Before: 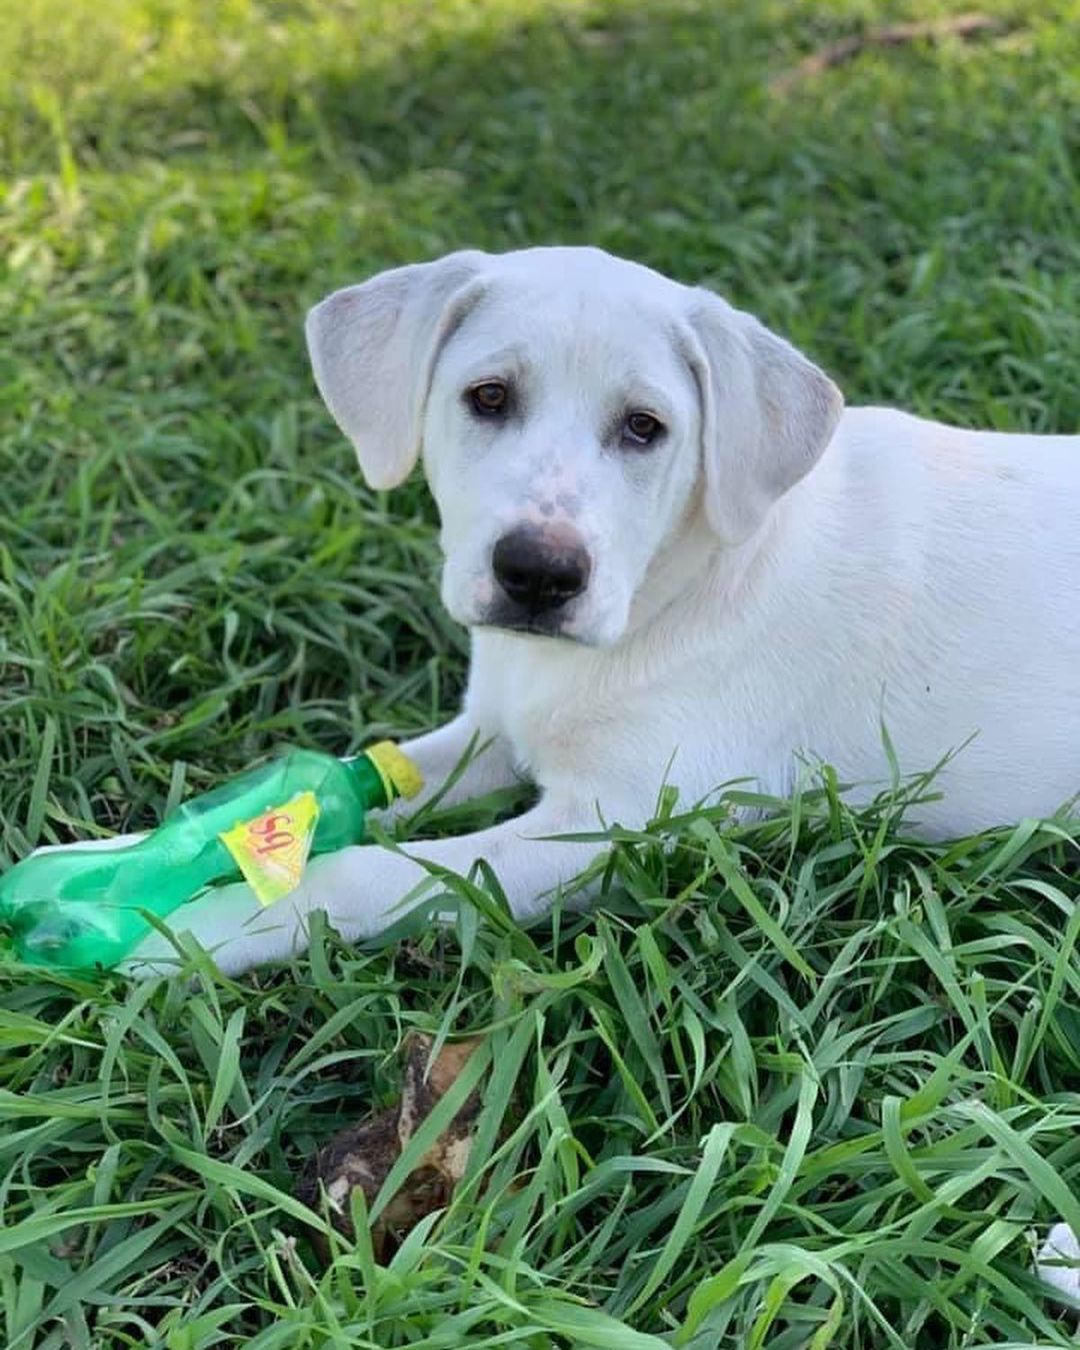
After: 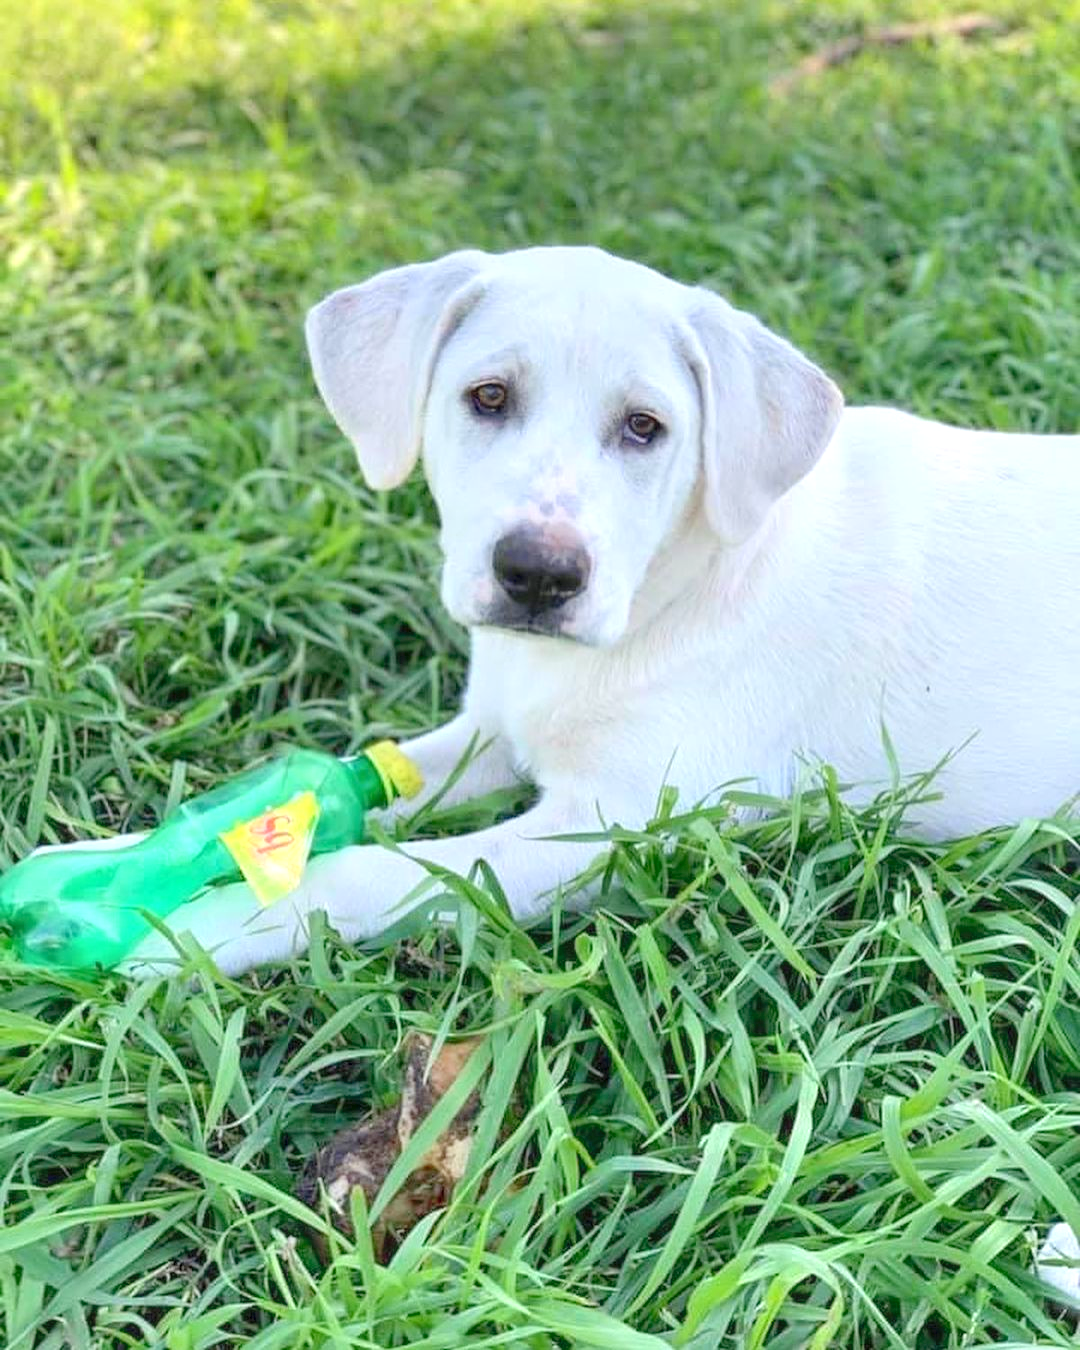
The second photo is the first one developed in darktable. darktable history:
levels: levels [0, 0.43, 0.984]
exposure: exposure 0.4 EV, compensate highlight preservation false
contrast brightness saturation: contrast 0.05, brightness 0.06, saturation 0.01
local contrast: detail 117%
